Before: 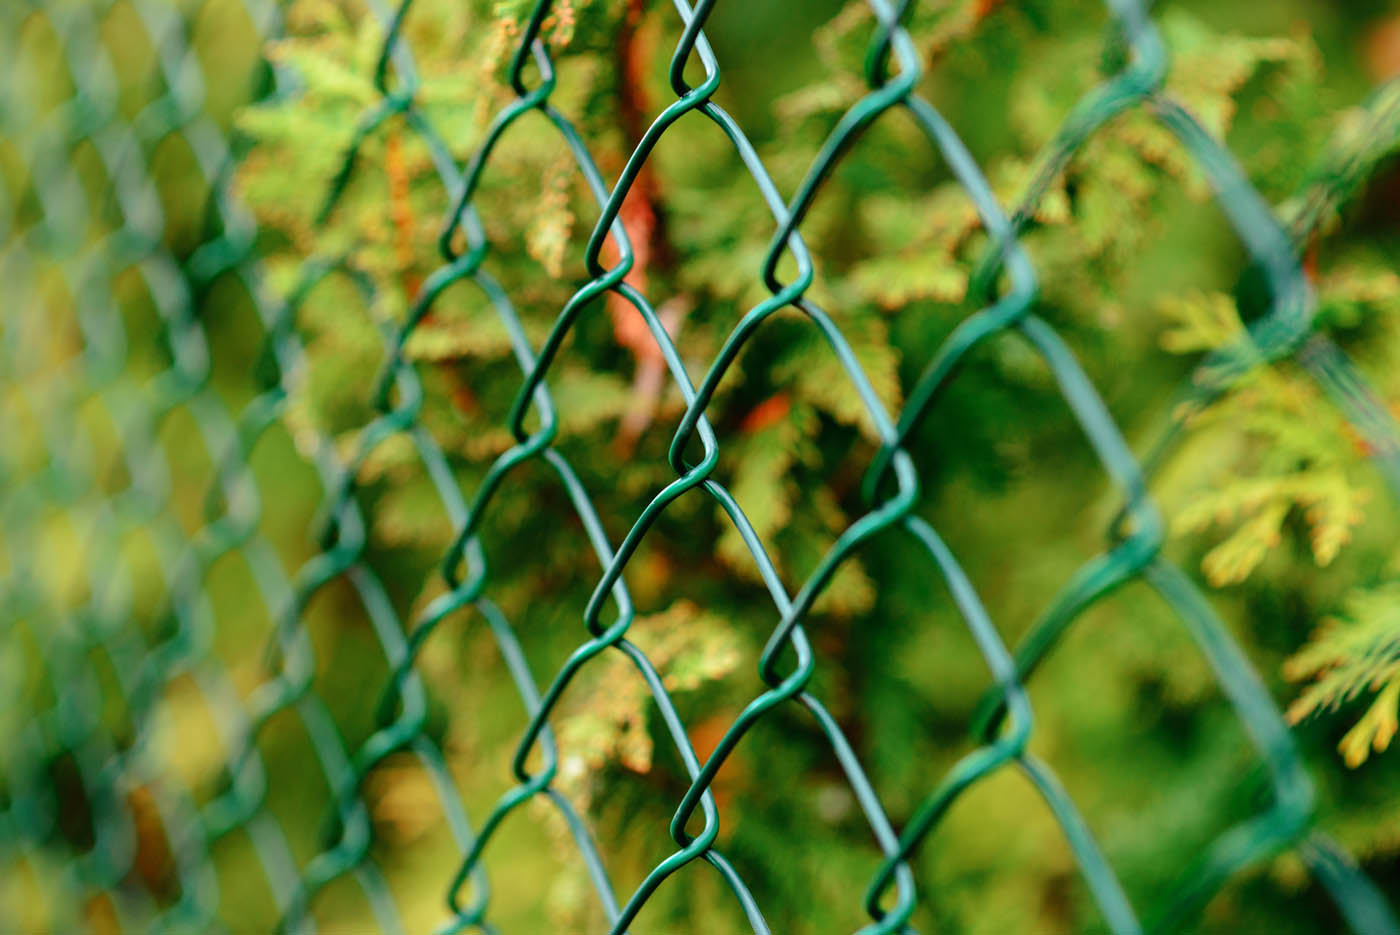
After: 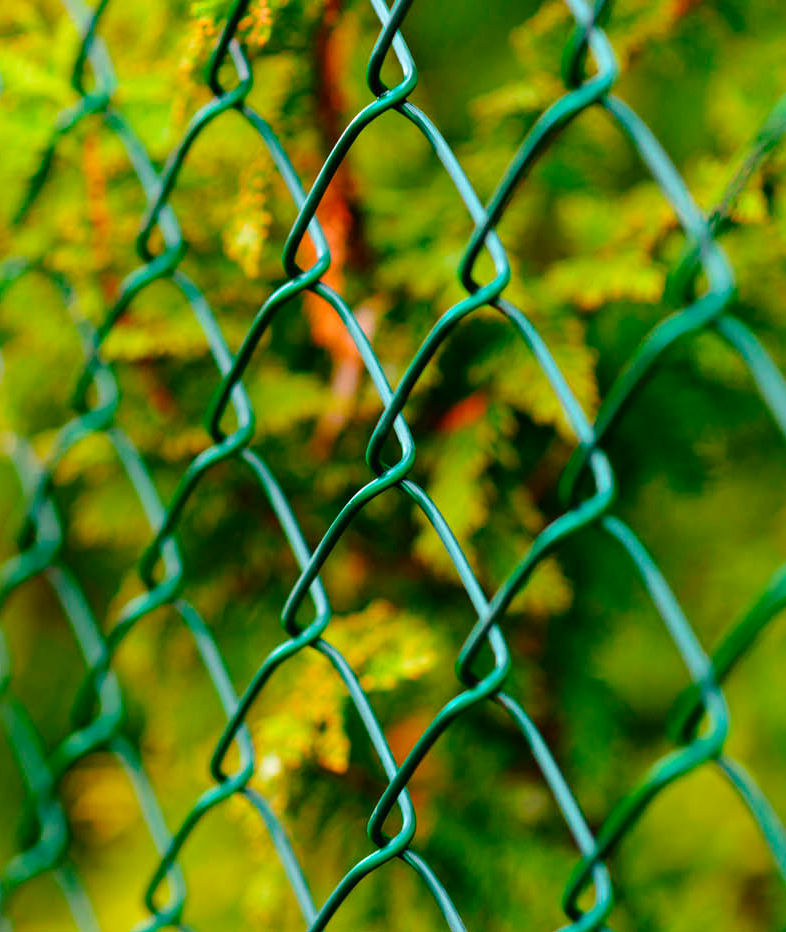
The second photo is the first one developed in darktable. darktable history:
crop: left 21.674%, right 22.086%
color balance rgb: linear chroma grading › global chroma 15%, perceptual saturation grading › global saturation 30%
